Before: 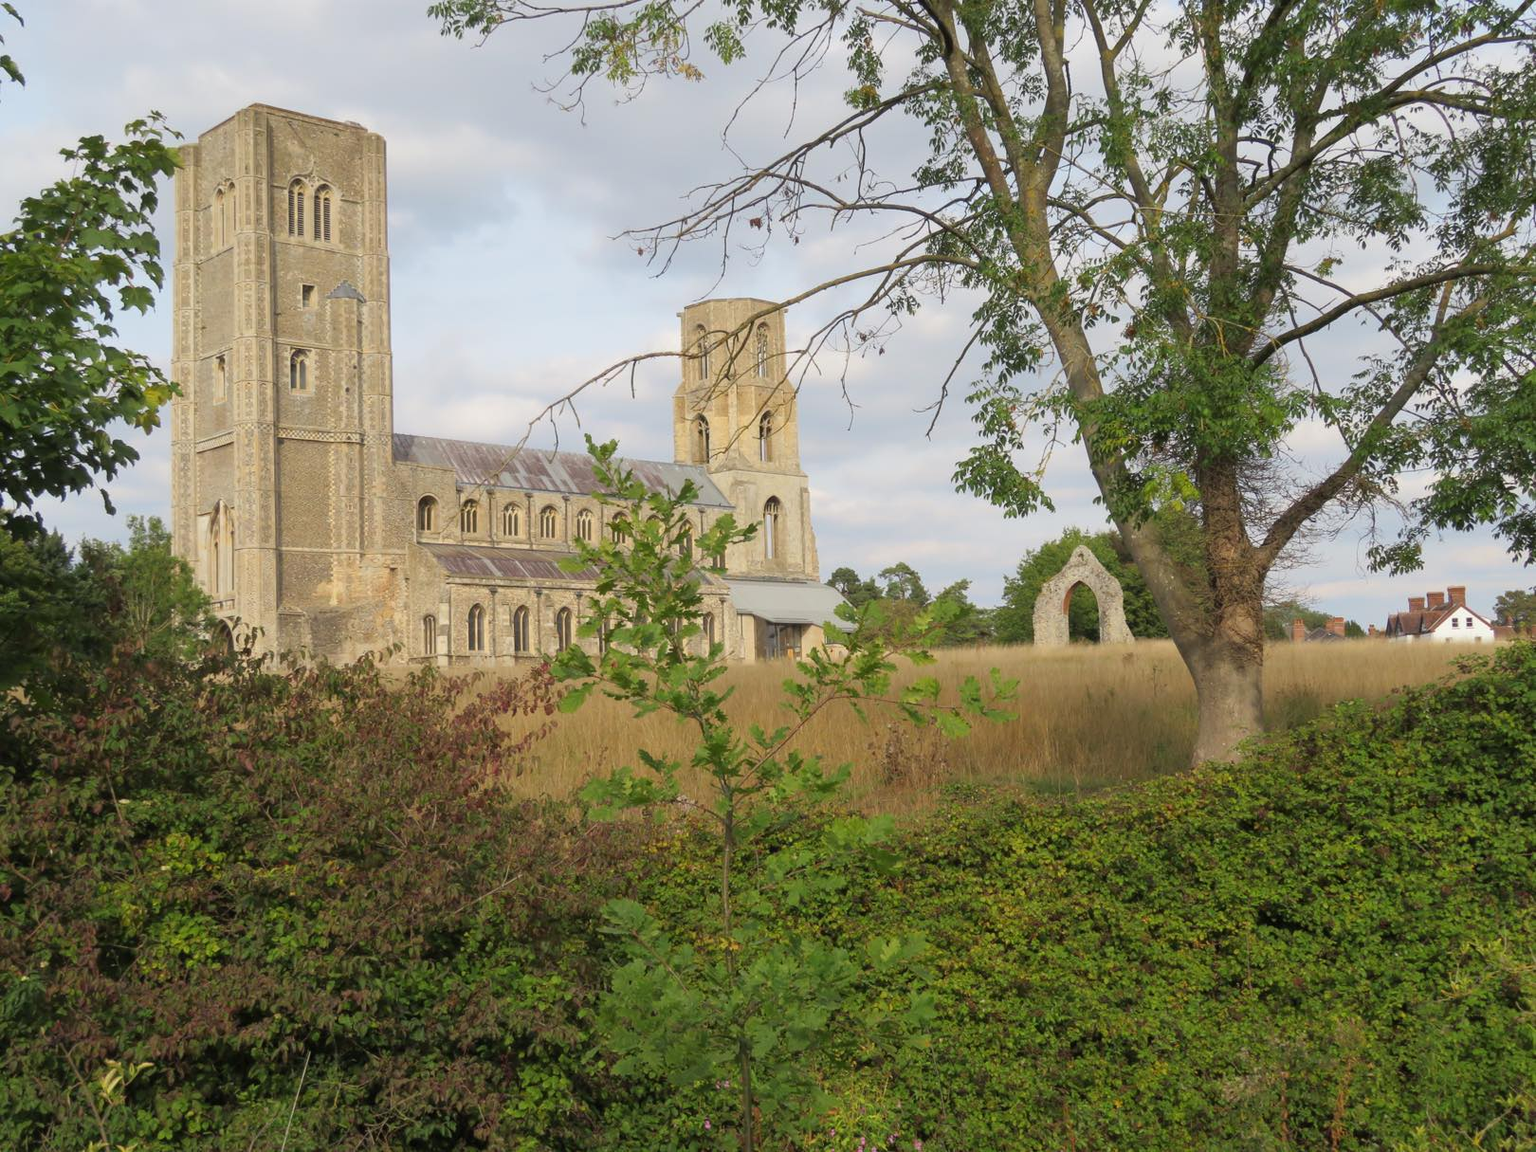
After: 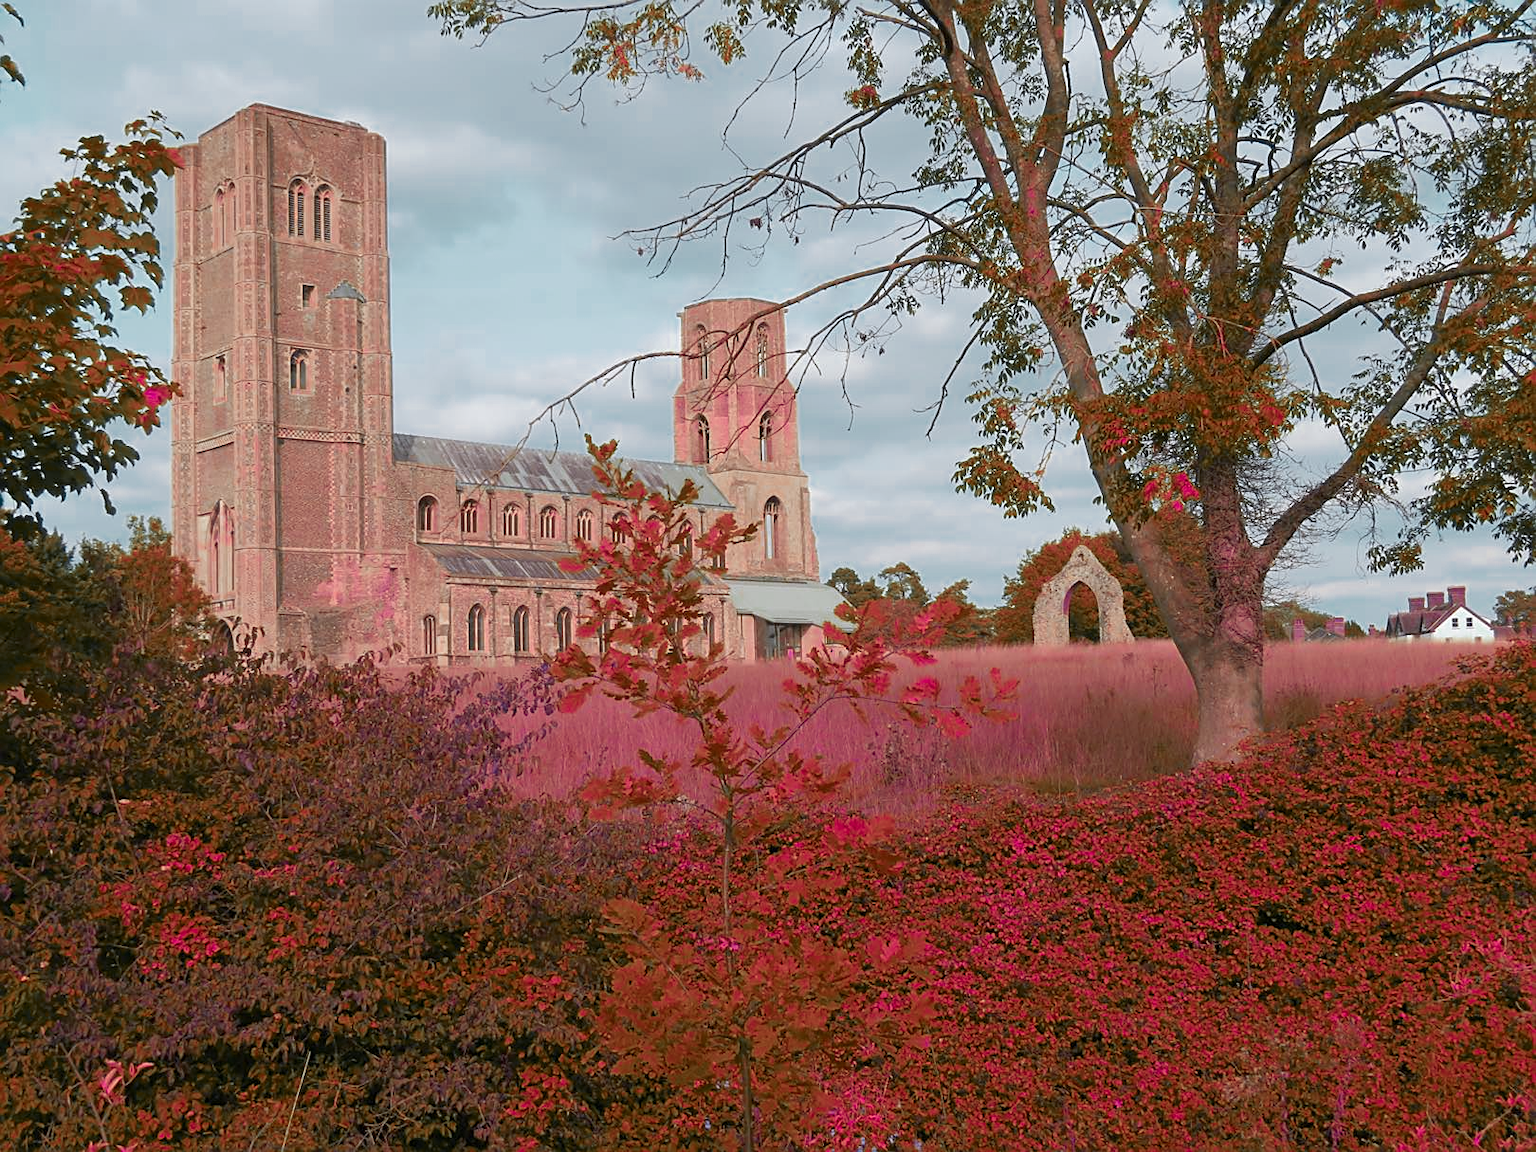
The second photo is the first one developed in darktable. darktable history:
color zones: curves: ch0 [(0.826, 0.353)]; ch1 [(0.242, 0.647) (0.889, 0.342)]; ch2 [(0.246, 0.089) (0.969, 0.068)]
sharpen: amount 0.6
white balance: red 0.967, blue 1.049
